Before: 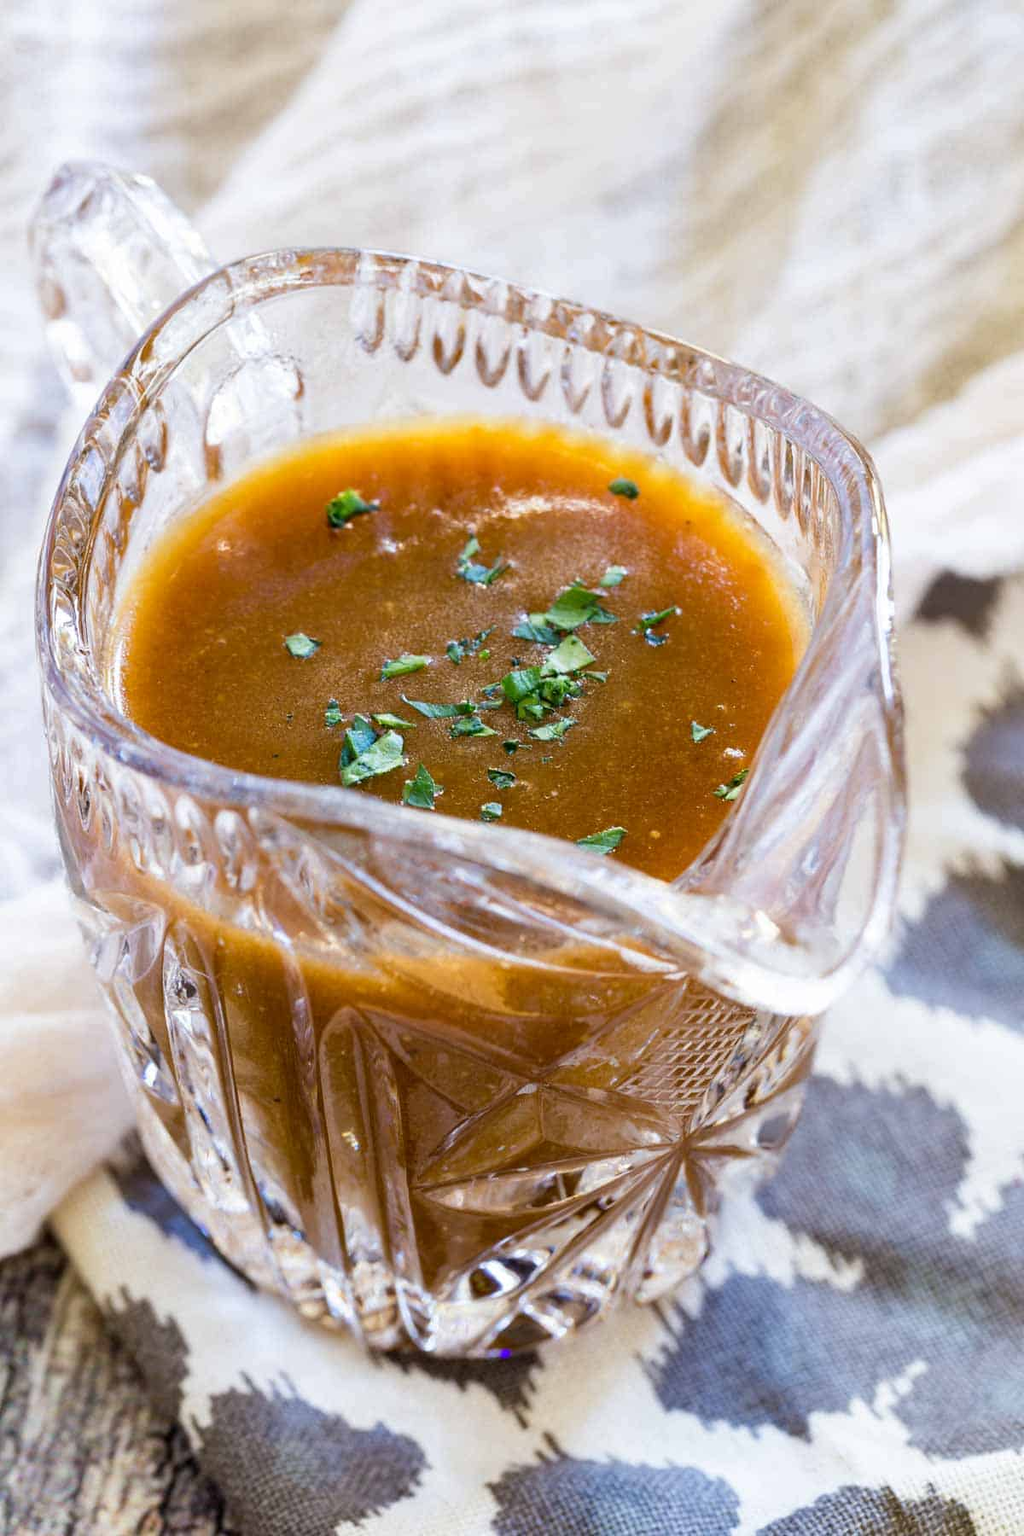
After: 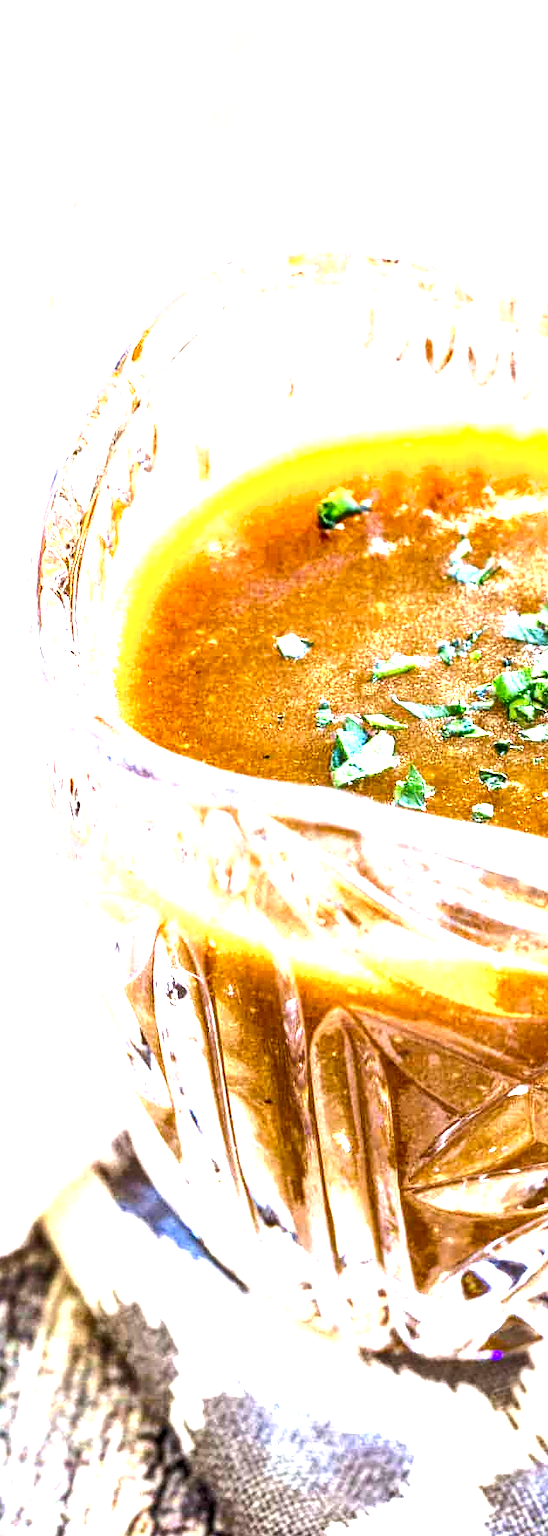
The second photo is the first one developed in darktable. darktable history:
tone equalizer: -8 EV -0.425 EV, -7 EV -0.368 EV, -6 EV -0.295 EV, -5 EV -0.229 EV, -3 EV 0.222 EV, -2 EV 0.331 EV, -1 EV 0.405 EV, +0 EV 0.421 EV, smoothing 1
crop: left 0.963%, right 45.474%, bottom 0.09%
local contrast: highlights 30%, detail 150%
shadows and highlights: shadows 36.18, highlights -27.05, soften with gaussian
exposure: black level correction 0, exposure 1.745 EV, compensate highlight preservation false
